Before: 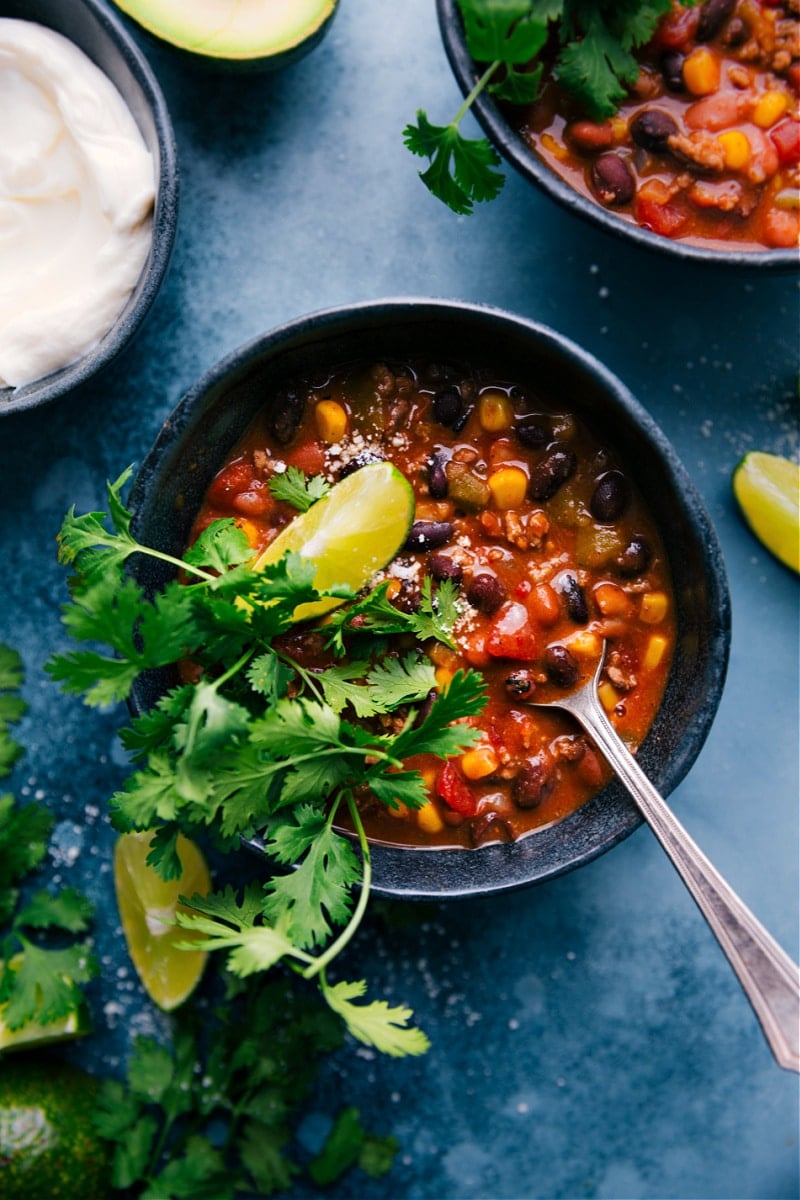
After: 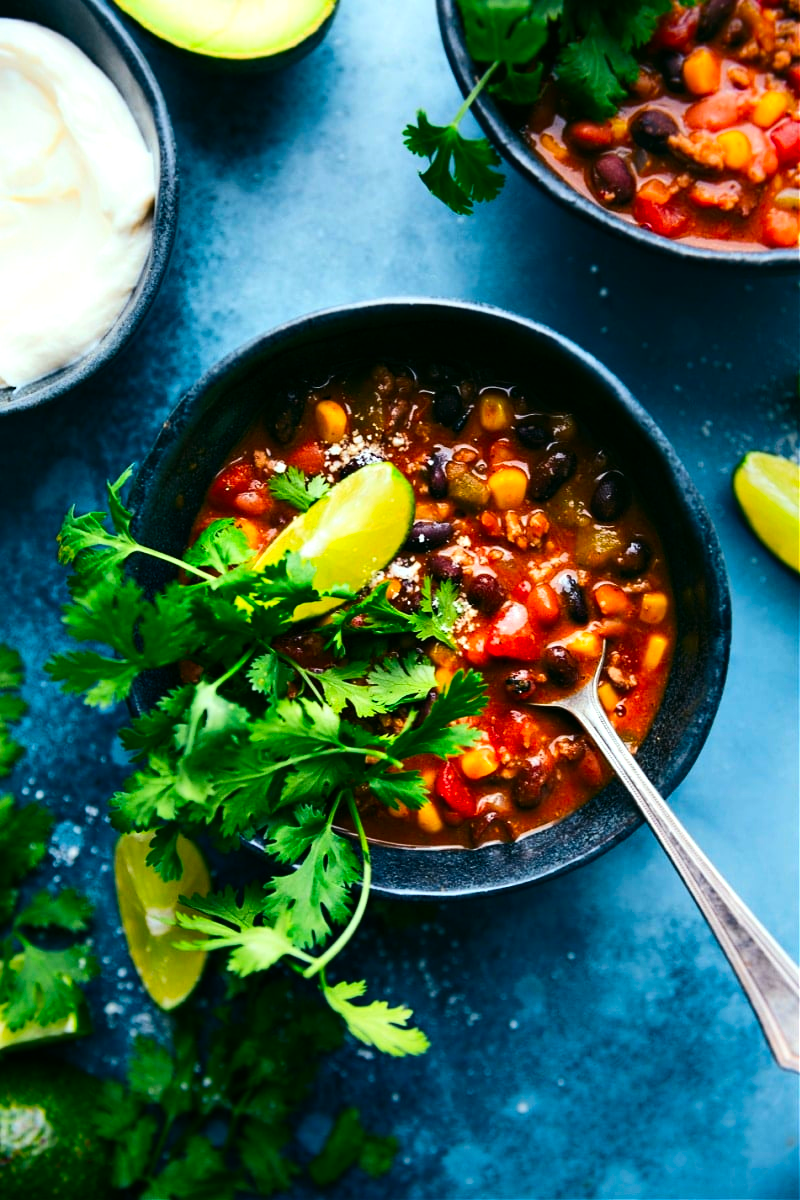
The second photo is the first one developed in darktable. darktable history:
contrast brightness saturation: contrast 0.154, brightness 0.04
tone equalizer: -8 EV -0.421 EV, -7 EV -0.413 EV, -6 EV -0.304 EV, -5 EV -0.245 EV, -3 EV 0.216 EV, -2 EV 0.307 EV, -1 EV 0.367 EV, +0 EV 0.436 EV, edges refinement/feathering 500, mask exposure compensation -1.57 EV, preserve details no
sharpen: radius 2.874, amount 0.866, threshold 47.333
color correction: highlights a* -7.37, highlights b* 1.26, shadows a* -3.77, saturation 1.37
